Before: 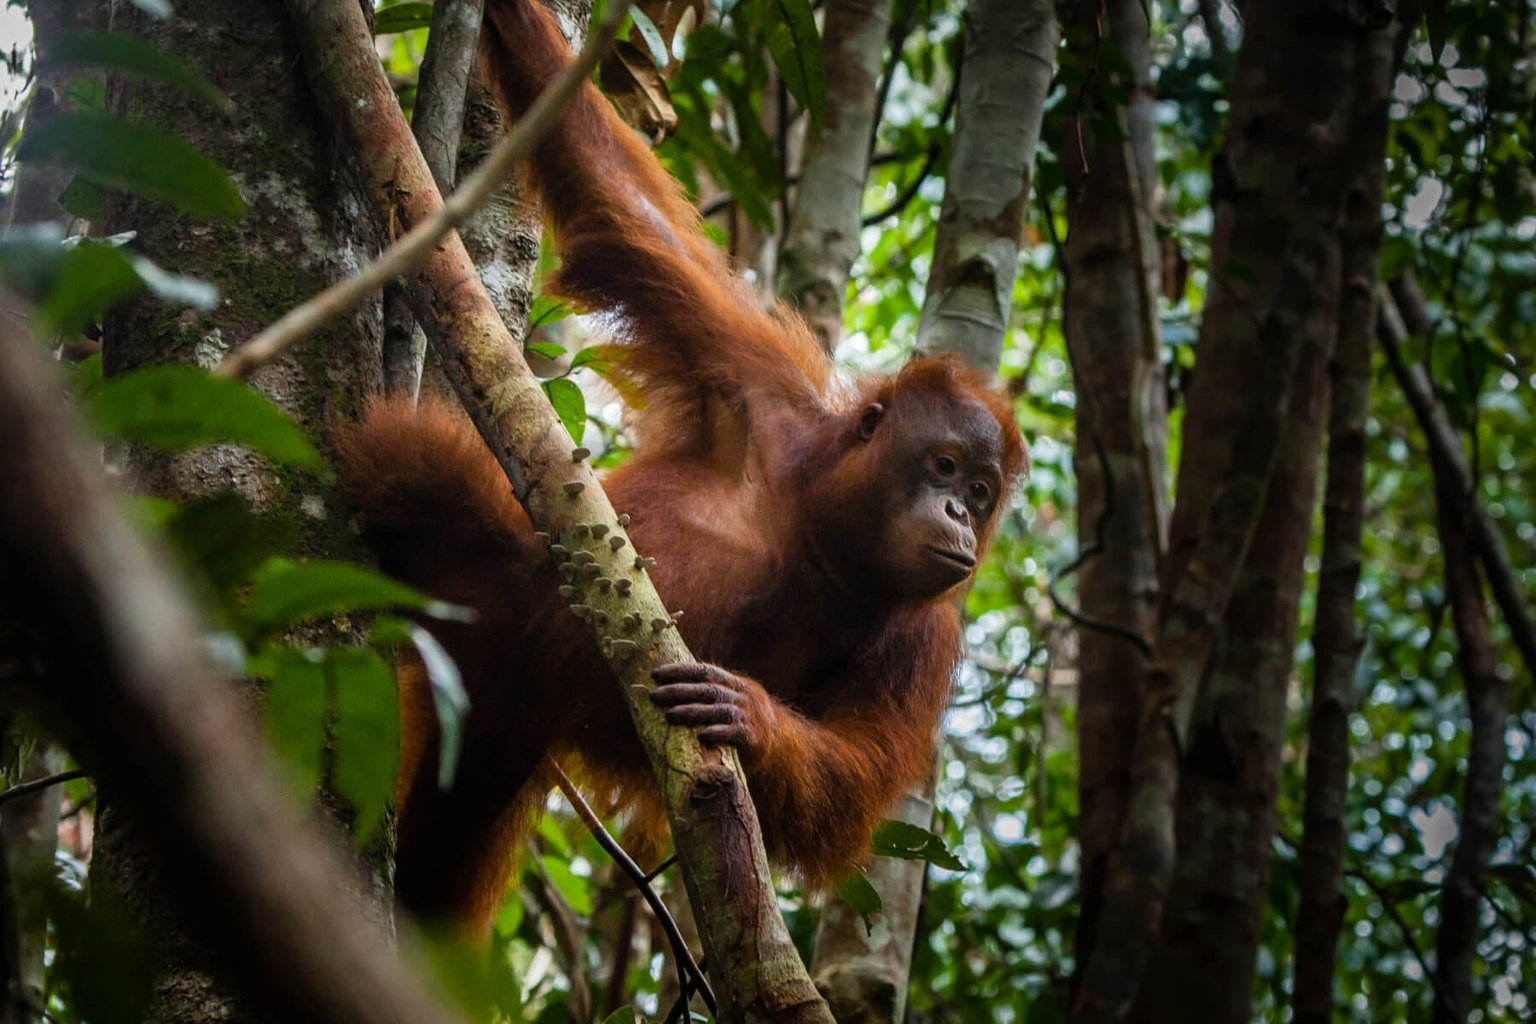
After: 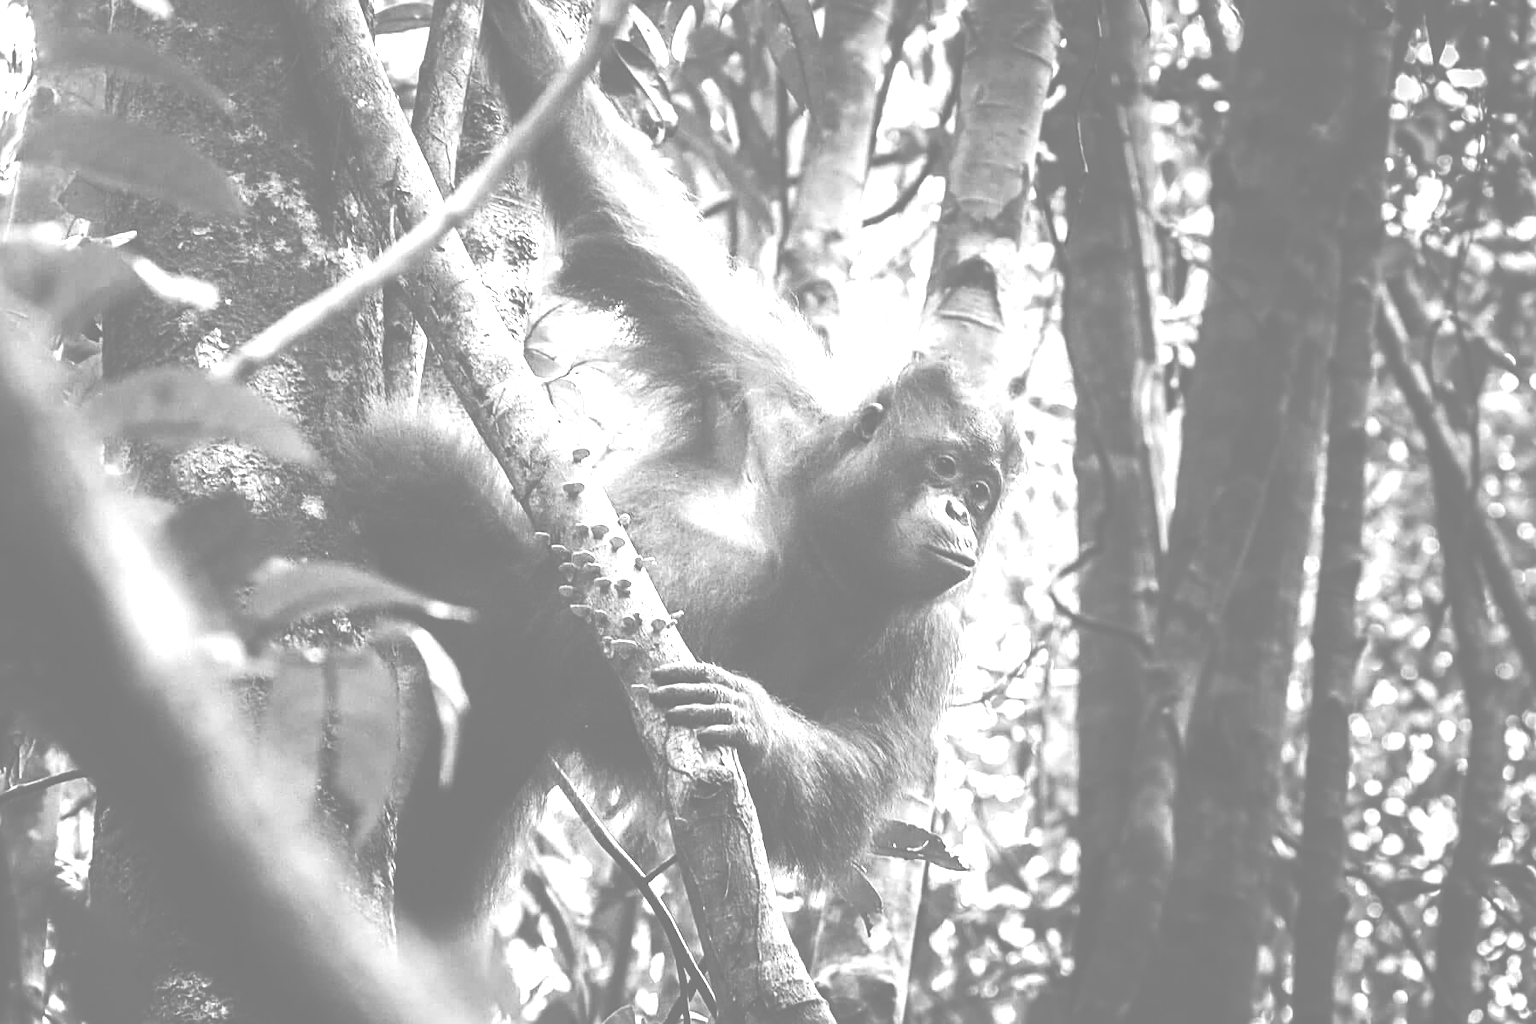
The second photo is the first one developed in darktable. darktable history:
monochrome: size 1
colorize: hue 25.2°, saturation 83%, source mix 82%, lightness 79%, version 1
tone curve: curves: ch0 [(0, 0) (0.187, 0.12) (0.392, 0.438) (0.704, 0.86) (0.858, 0.938) (1, 0.981)]; ch1 [(0, 0) (0.402, 0.36) (0.476, 0.456) (0.498, 0.501) (0.518, 0.521) (0.58, 0.598) (0.619, 0.663) (0.692, 0.744) (1, 1)]; ch2 [(0, 0) (0.427, 0.417) (0.483, 0.481) (0.503, 0.503) (0.526, 0.53) (0.563, 0.585) (0.626, 0.703) (0.699, 0.753) (0.997, 0.858)], color space Lab, independent channels
sharpen: on, module defaults
